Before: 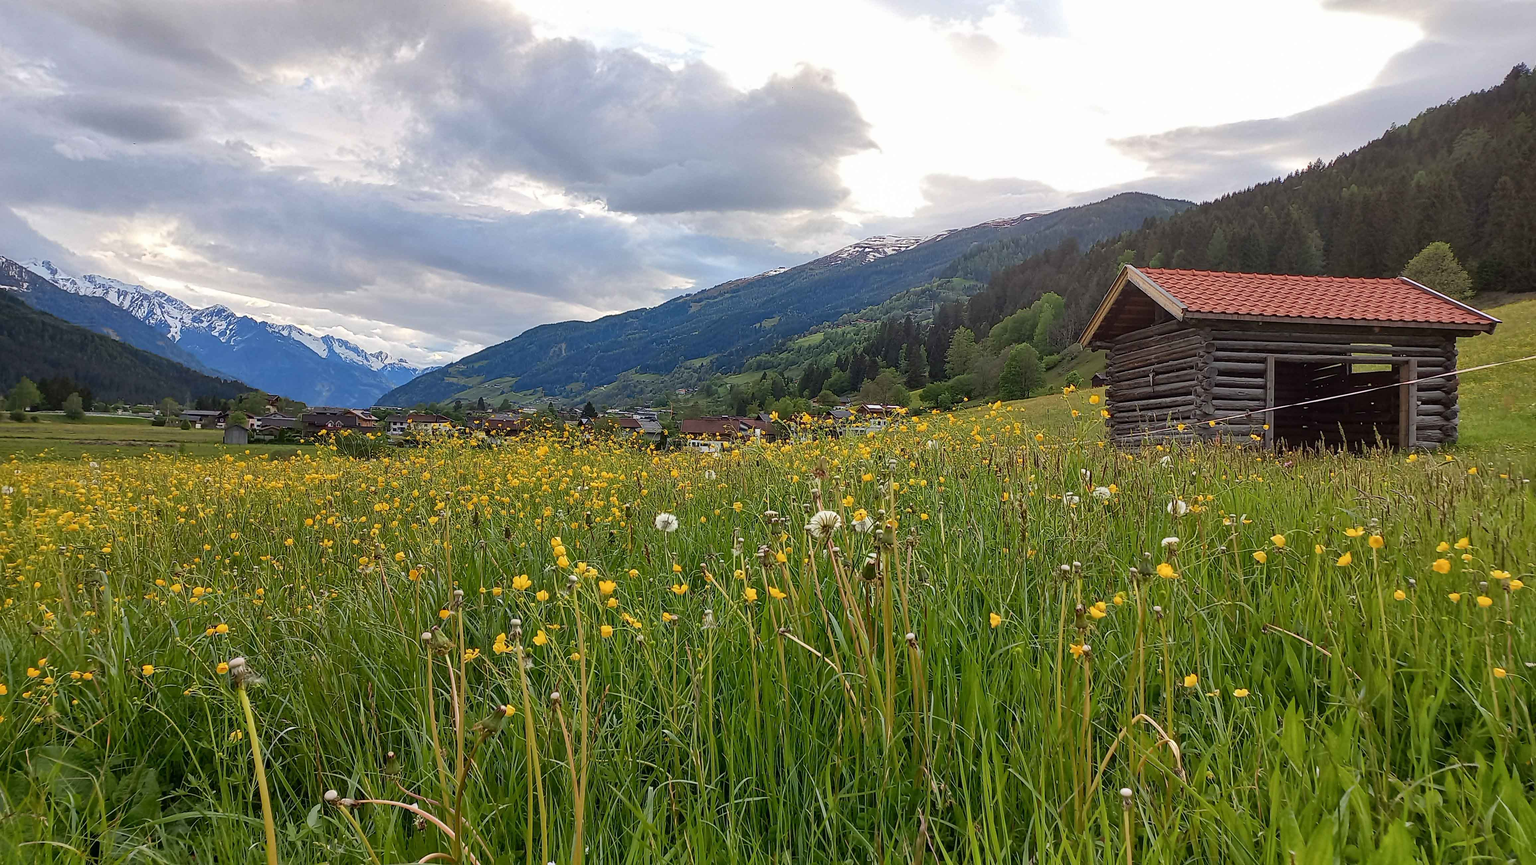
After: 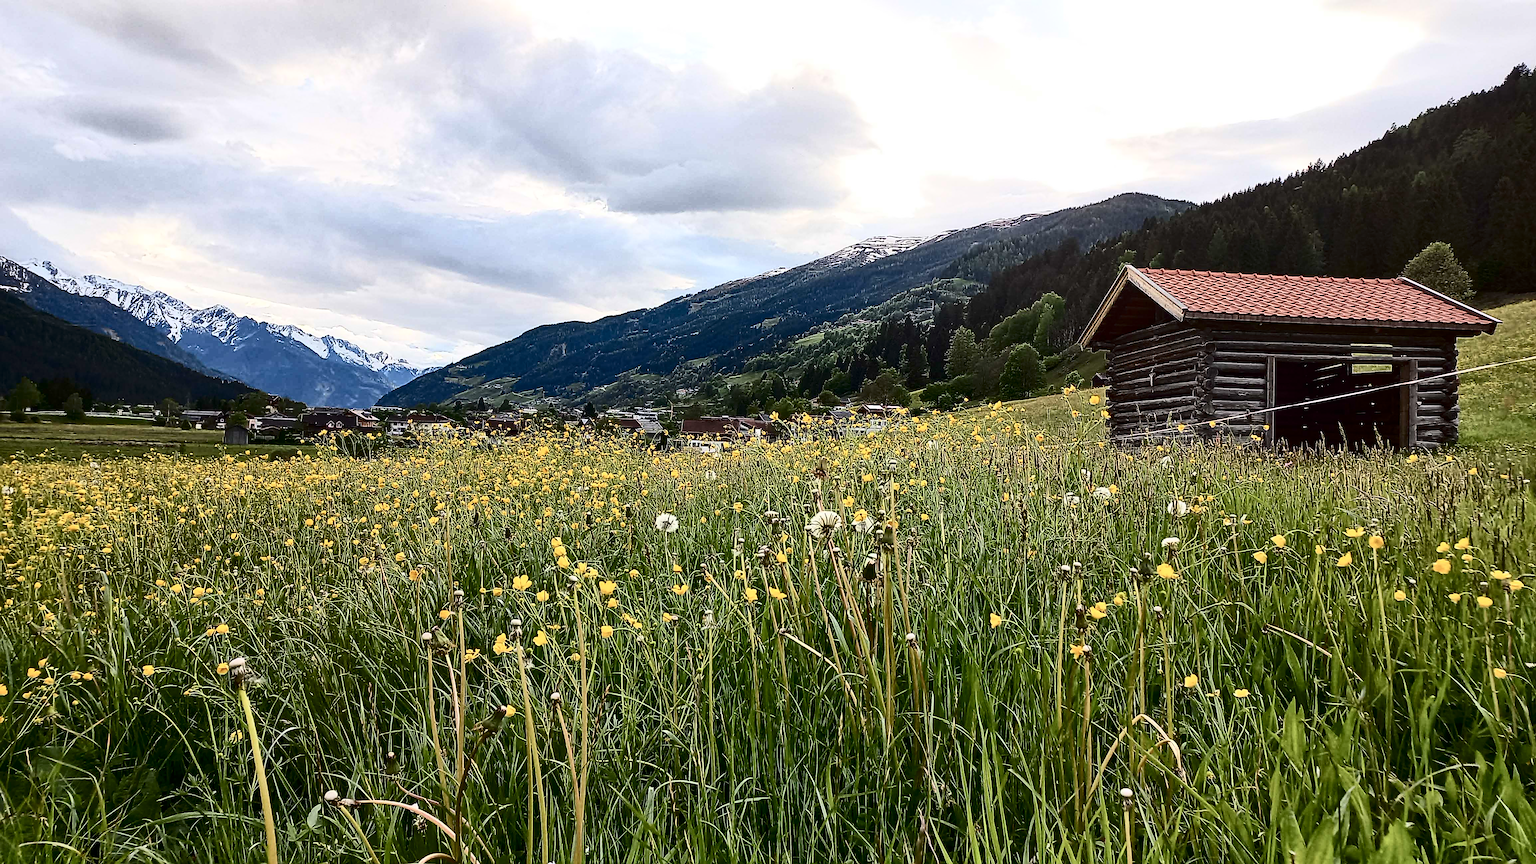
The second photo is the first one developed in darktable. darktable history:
contrast brightness saturation: contrast 0.5, saturation -0.1
sharpen: amount 0.575
